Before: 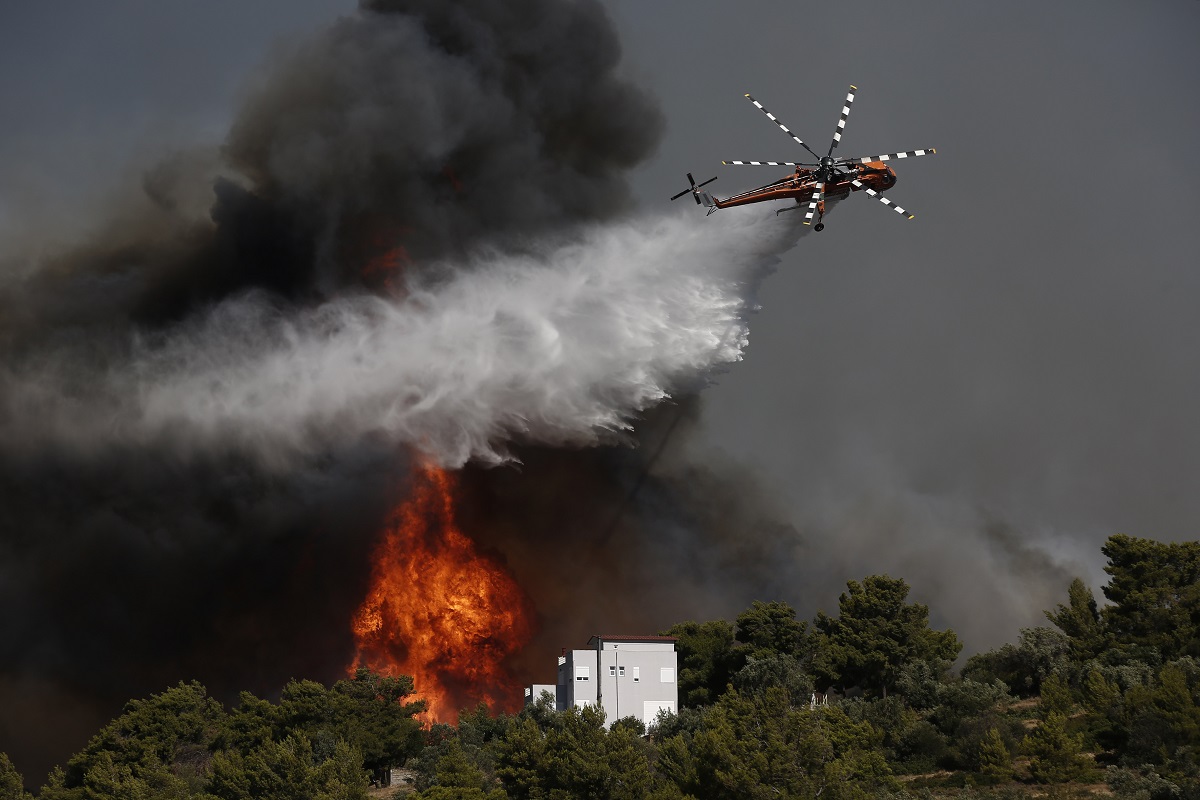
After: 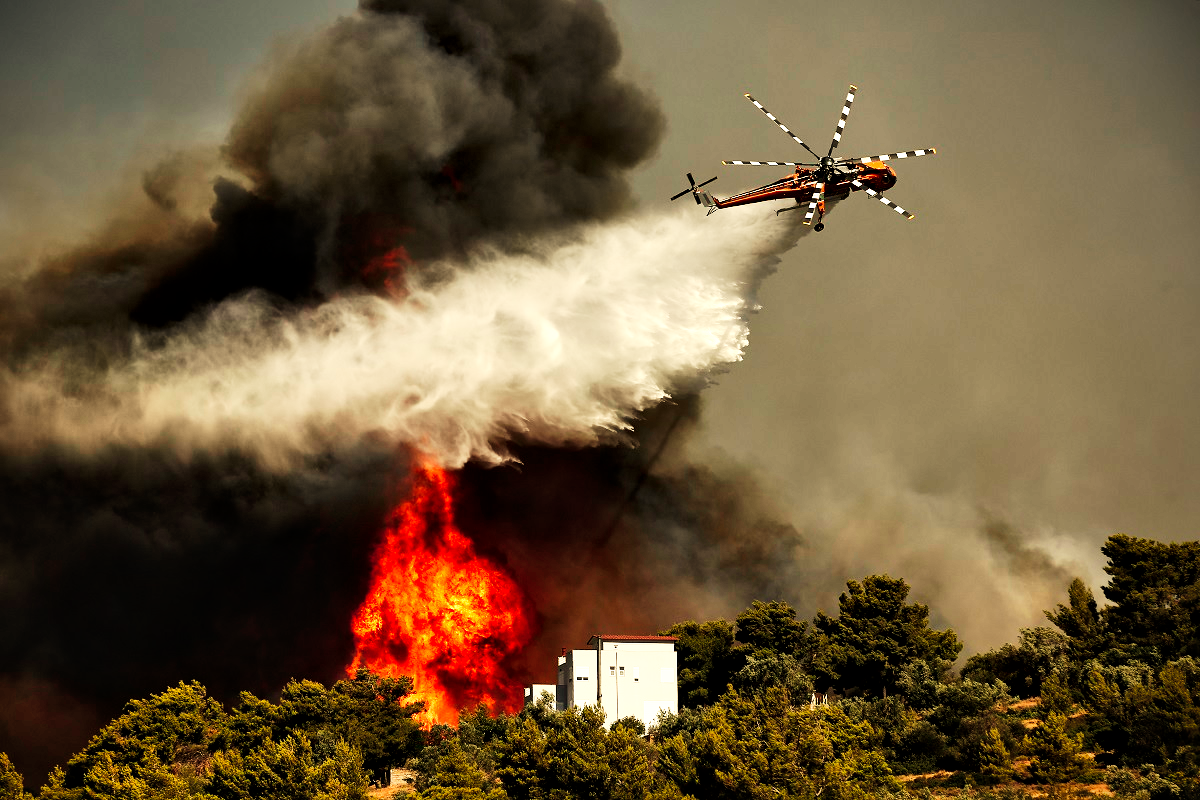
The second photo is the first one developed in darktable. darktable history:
white balance: red 1.08, blue 0.791
shadows and highlights: white point adjustment 1, soften with gaussian
local contrast: mode bilateral grid, contrast 30, coarseness 25, midtone range 0.2
vignetting: brightness -0.629, saturation -0.007, center (-0.028, 0.239)
base curve: curves: ch0 [(0, 0) (0.007, 0.004) (0.027, 0.03) (0.046, 0.07) (0.207, 0.54) (0.442, 0.872) (0.673, 0.972) (1, 1)], preserve colors none
